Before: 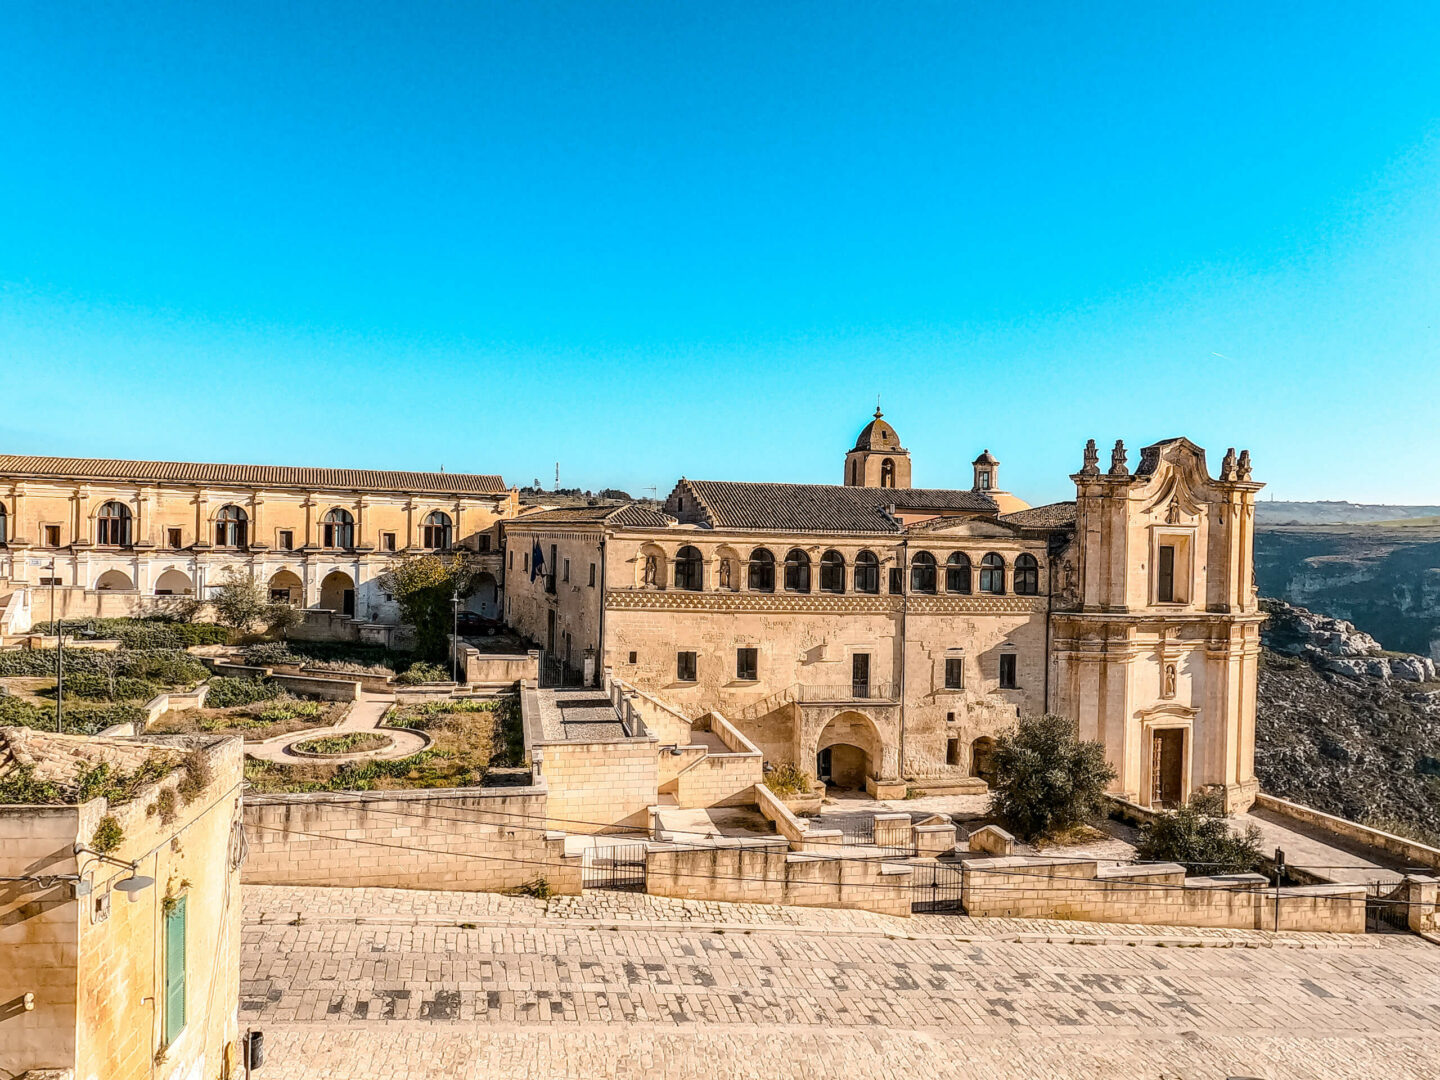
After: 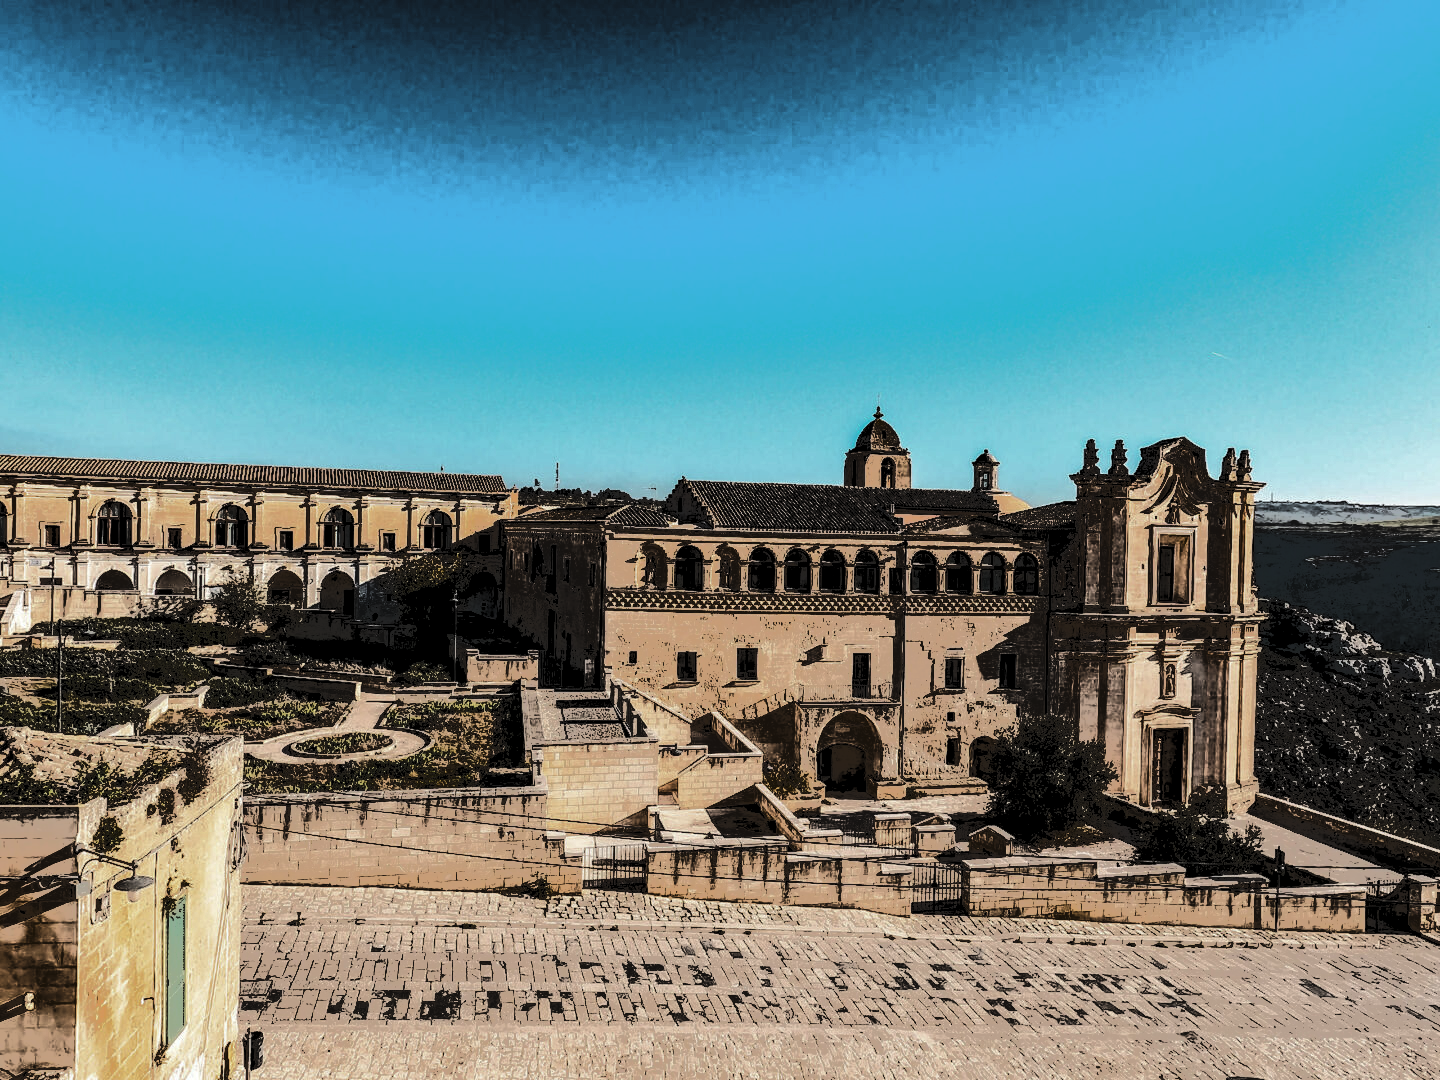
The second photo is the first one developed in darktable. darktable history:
tone curve: curves: ch0 [(0, 0) (0.003, 0.011) (0.011, 0.043) (0.025, 0.133) (0.044, 0.226) (0.069, 0.303) (0.1, 0.371) (0.136, 0.429) (0.177, 0.482) (0.224, 0.516) (0.277, 0.539) (0.335, 0.535) (0.399, 0.517) (0.468, 0.498) (0.543, 0.523) (0.623, 0.655) (0.709, 0.83) (0.801, 0.827) (0.898, 0.89) (1, 1)], color space Lab, independent channels, preserve colors none
levels: mode automatic, black 3.88%, levels [0, 0.43, 0.984]
